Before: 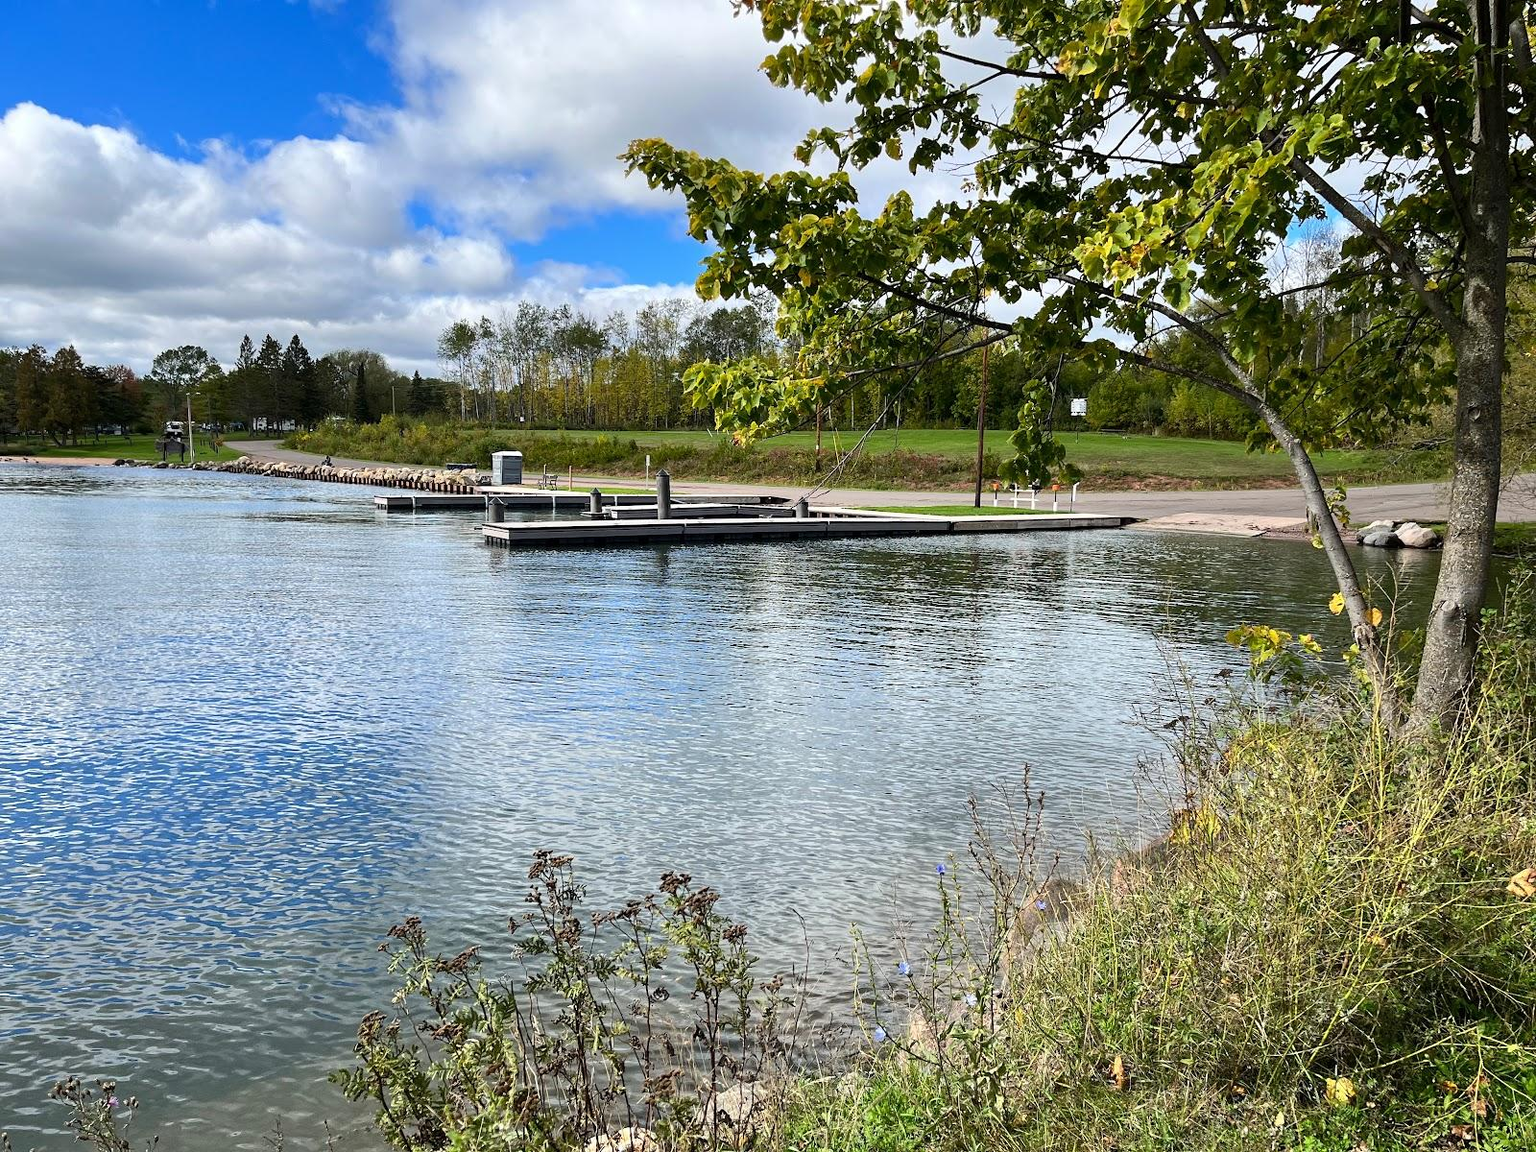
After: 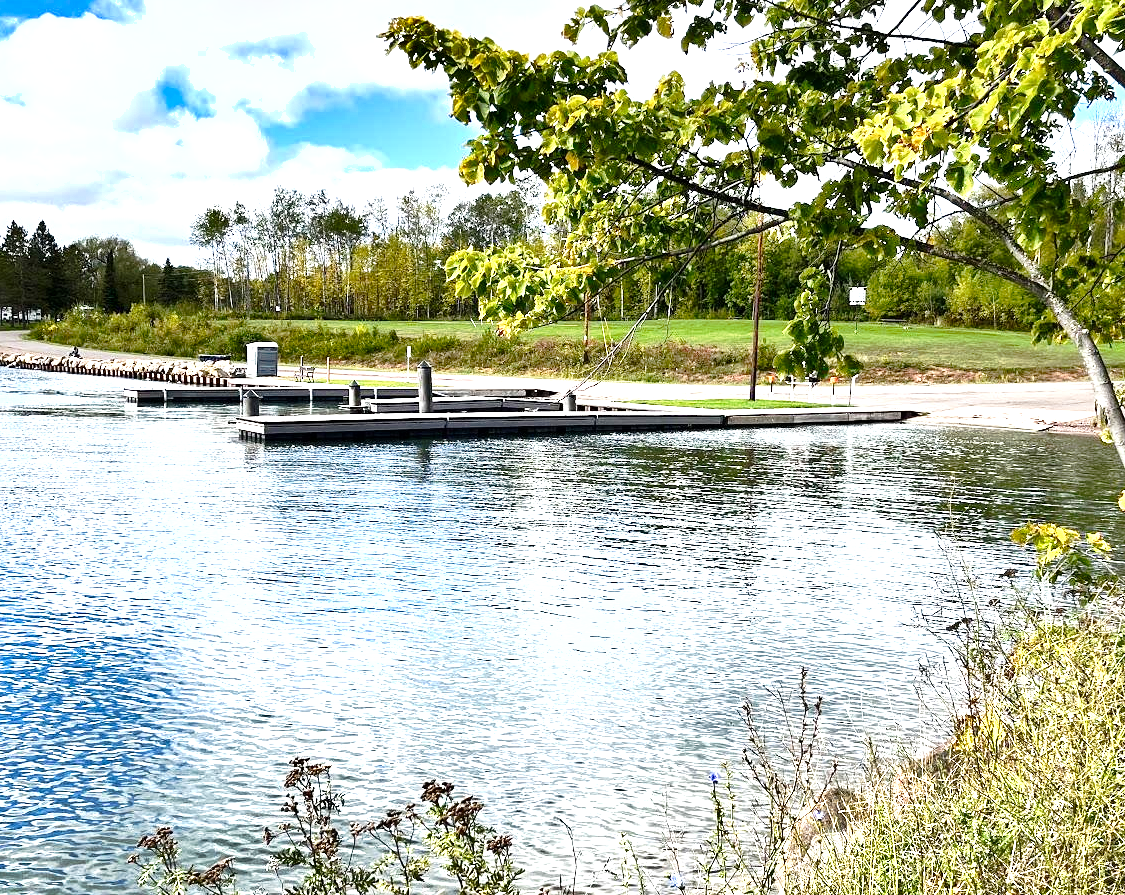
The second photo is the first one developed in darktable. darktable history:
tone curve: curves: ch0 [(0.003, 0.015) (0.104, 0.07) (0.236, 0.218) (0.401, 0.443) (0.495, 0.55) (0.65, 0.68) (0.832, 0.858) (1, 0.977)]; ch1 [(0, 0) (0.161, 0.092) (0.35, 0.33) (0.379, 0.401) (0.45, 0.466) (0.489, 0.499) (0.55, 0.56) (0.621, 0.615) (0.718, 0.734) (1, 1)]; ch2 [(0, 0) (0.369, 0.427) (0.44, 0.434) (0.502, 0.501) (0.557, 0.55) (0.586, 0.59) (1, 1)], preserve colors none
exposure: black level correction 0, exposure 1.379 EV, compensate highlight preservation false
crop and rotate: left 16.668%, top 10.695%, right 12.98%, bottom 14.655%
local contrast: mode bilateral grid, contrast 19, coarseness 49, detail 140%, midtone range 0.2
shadows and highlights: soften with gaussian
